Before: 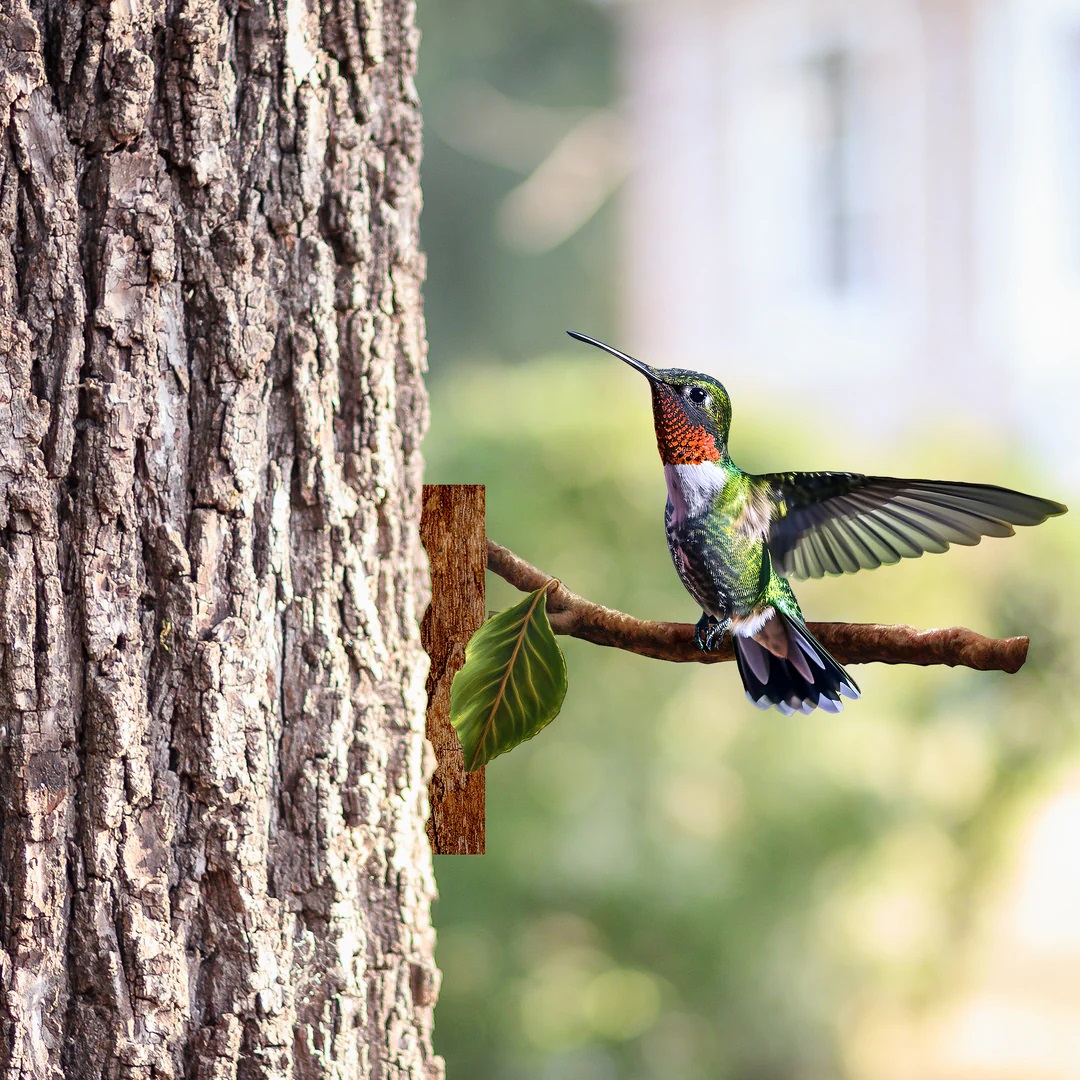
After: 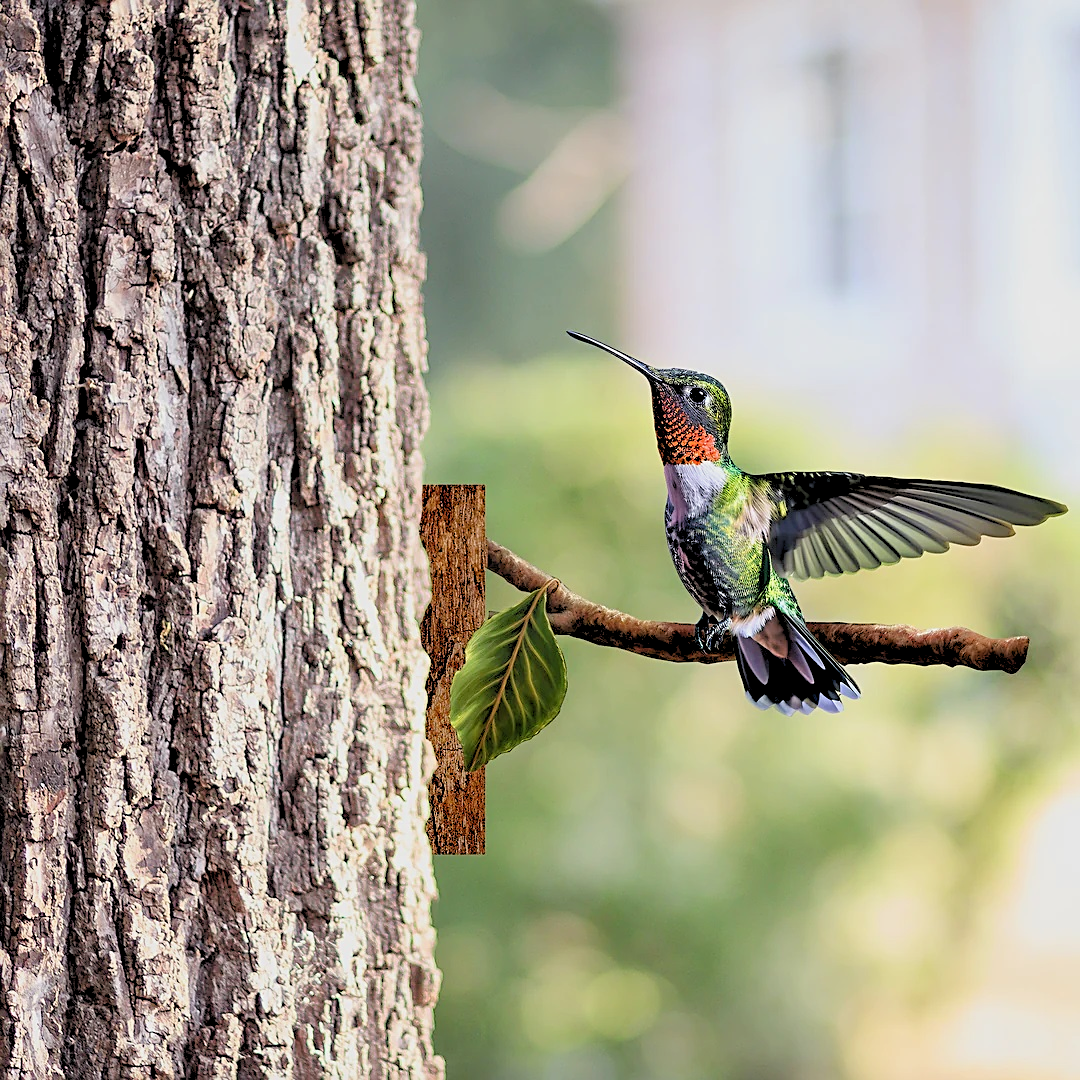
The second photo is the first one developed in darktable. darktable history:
sharpen: on, module defaults
rgb levels: preserve colors sum RGB, levels [[0.038, 0.433, 0.934], [0, 0.5, 1], [0, 0.5, 1]]
